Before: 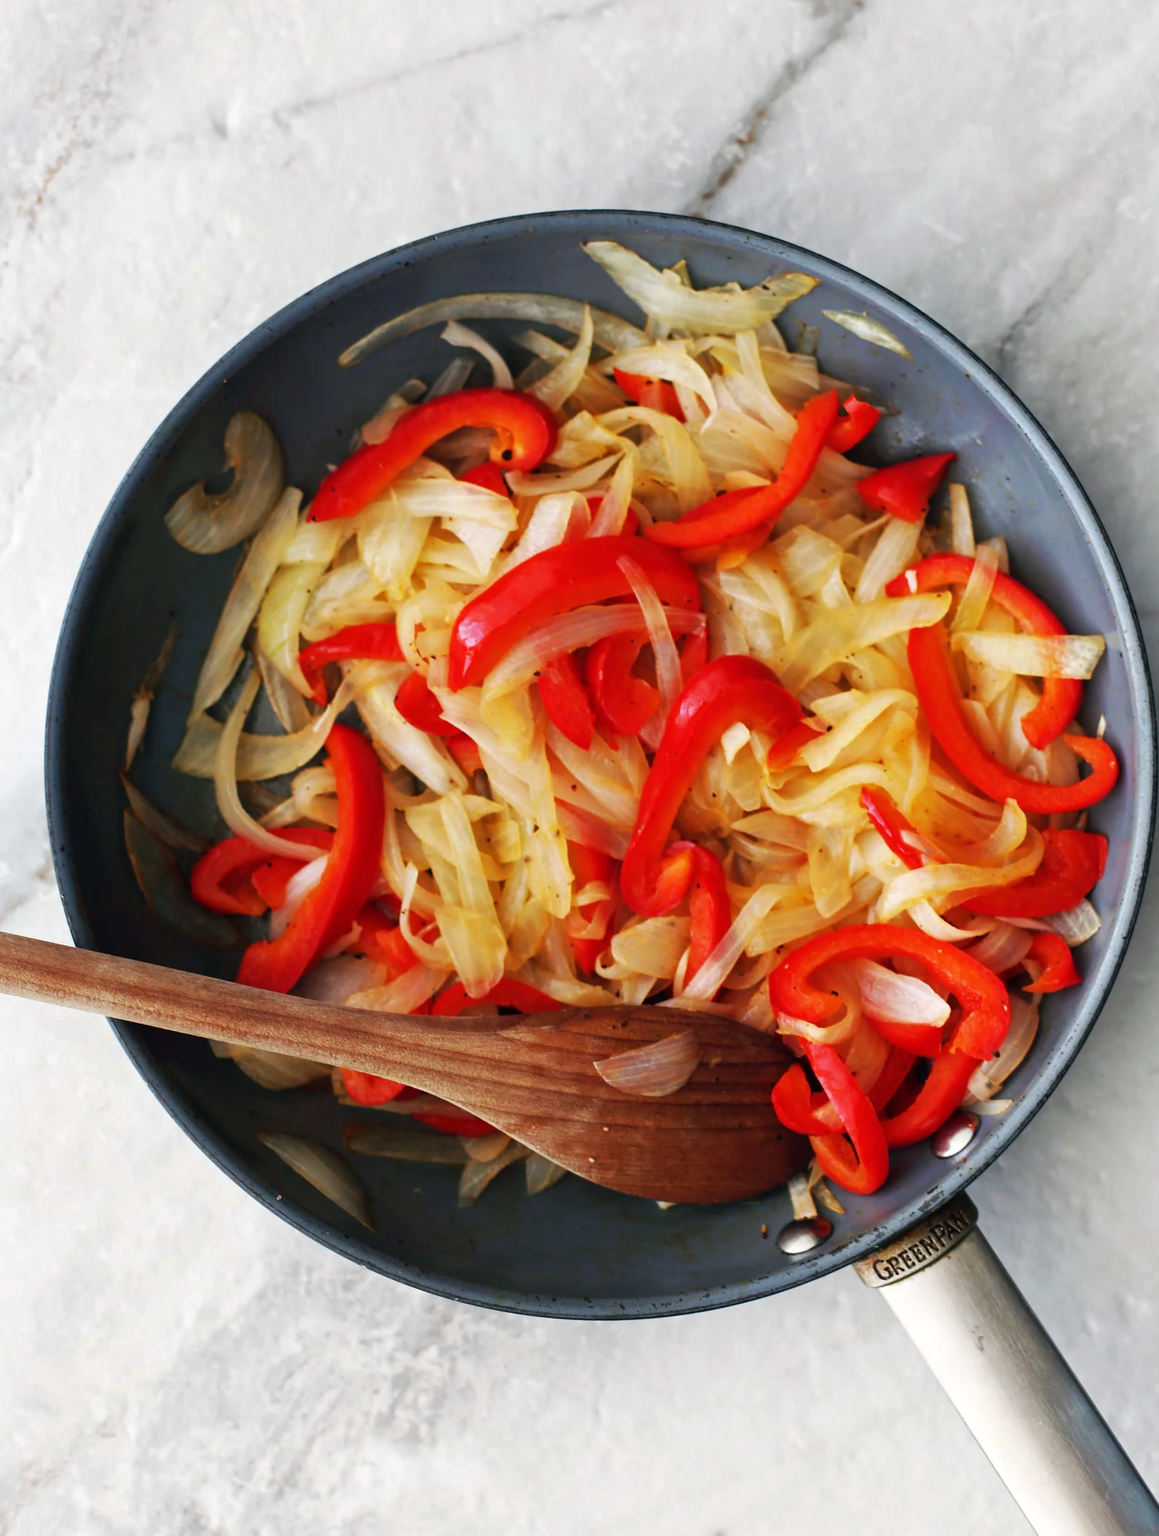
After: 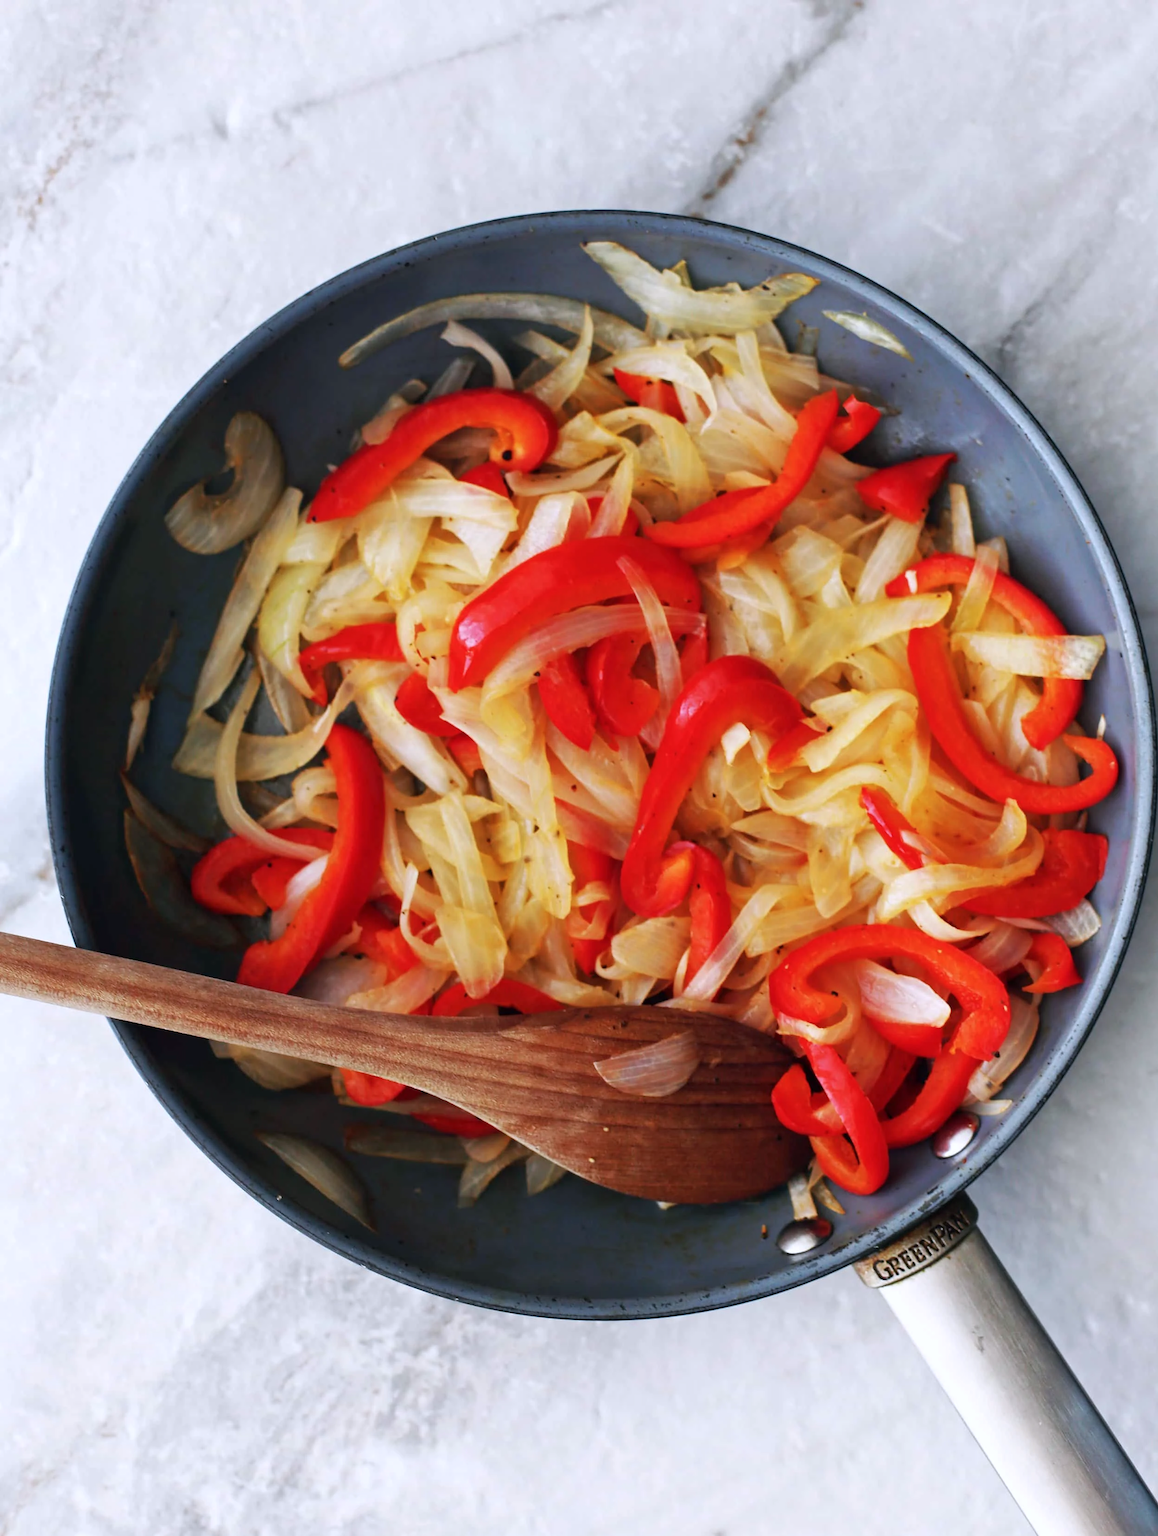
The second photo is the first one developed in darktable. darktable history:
color calibration: illuminant as shot in camera, x 0.358, y 0.373, temperature 4628.91 K
color balance: mode lift, gamma, gain (sRGB)
